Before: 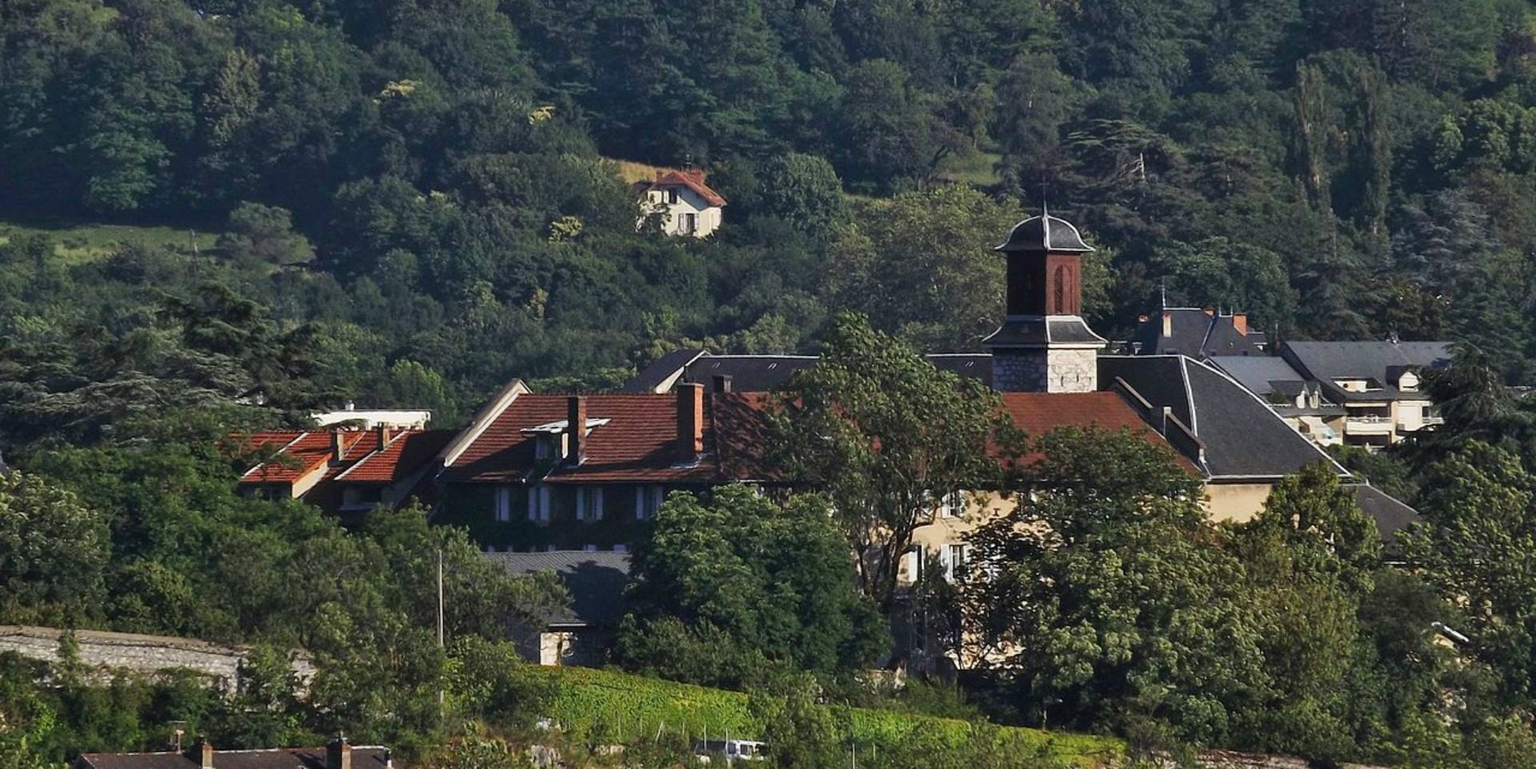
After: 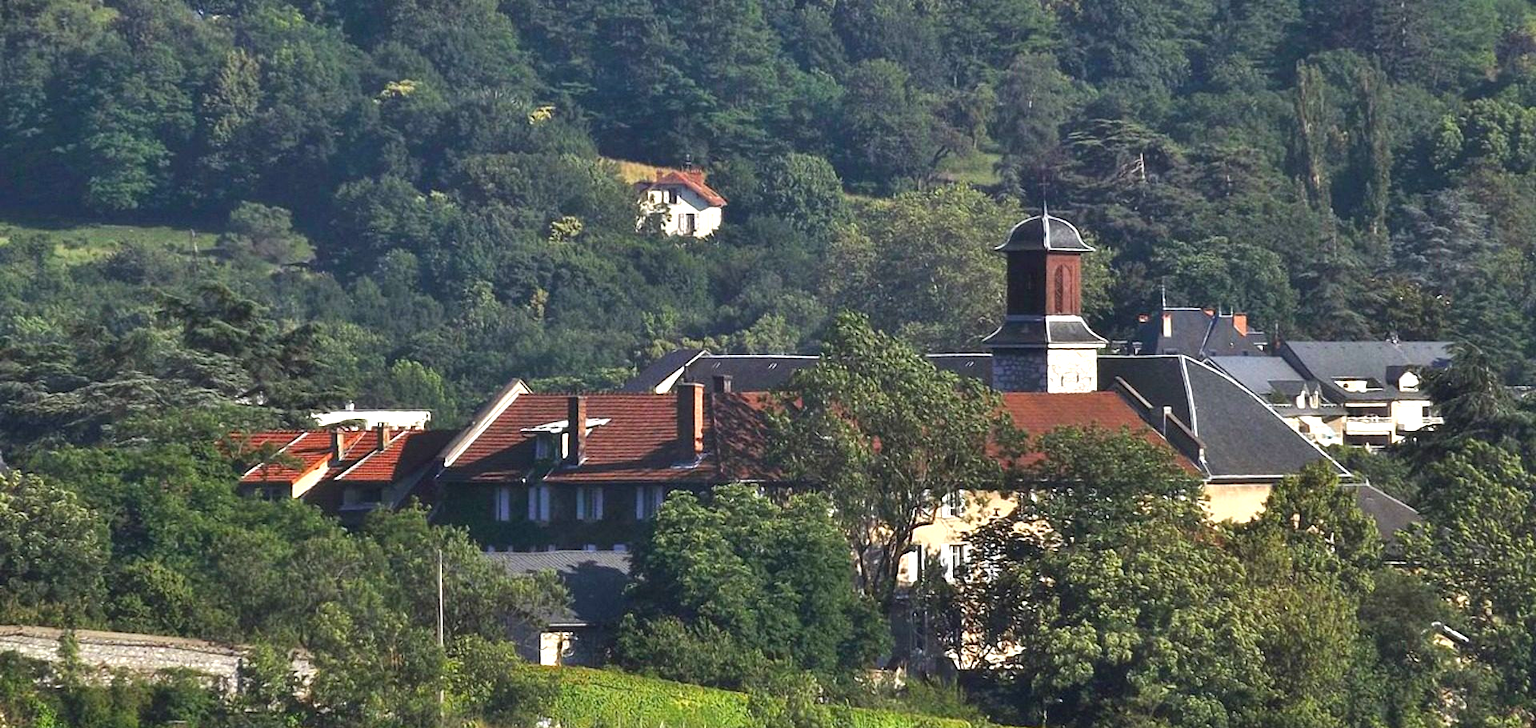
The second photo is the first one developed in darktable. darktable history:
exposure: exposure 1 EV, compensate exposure bias true, compensate highlight preservation false
contrast equalizer: y [[0.5, 0.488, 0.462, 0.461, 0.491, 0.5], [0.5 ×6], [0.5 ×6], [0 ×6], [0 ×6]]
crop and rotate: top 0.002%, bottom 5.268%
